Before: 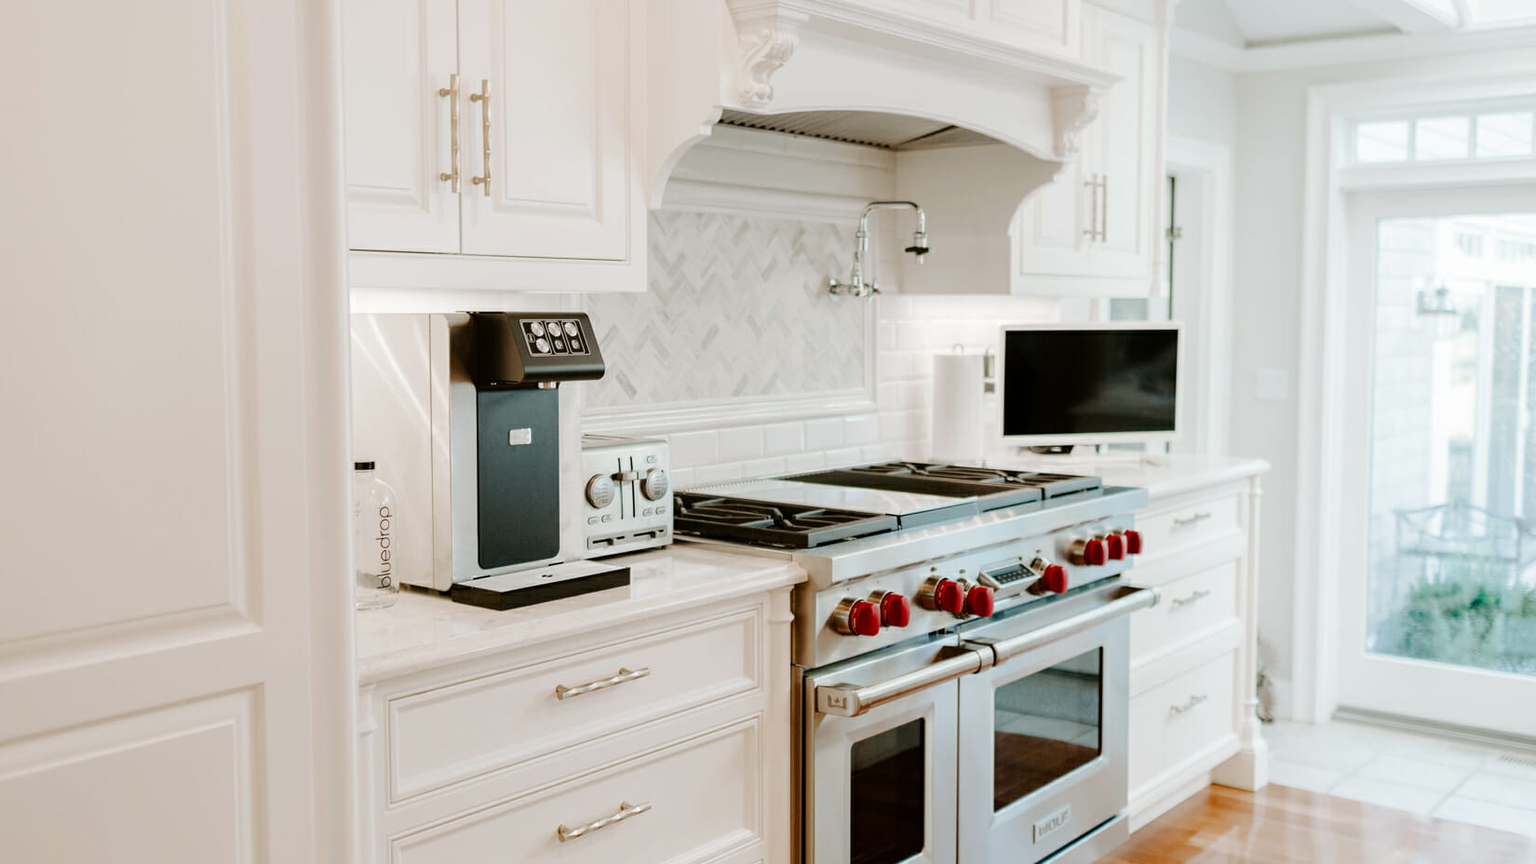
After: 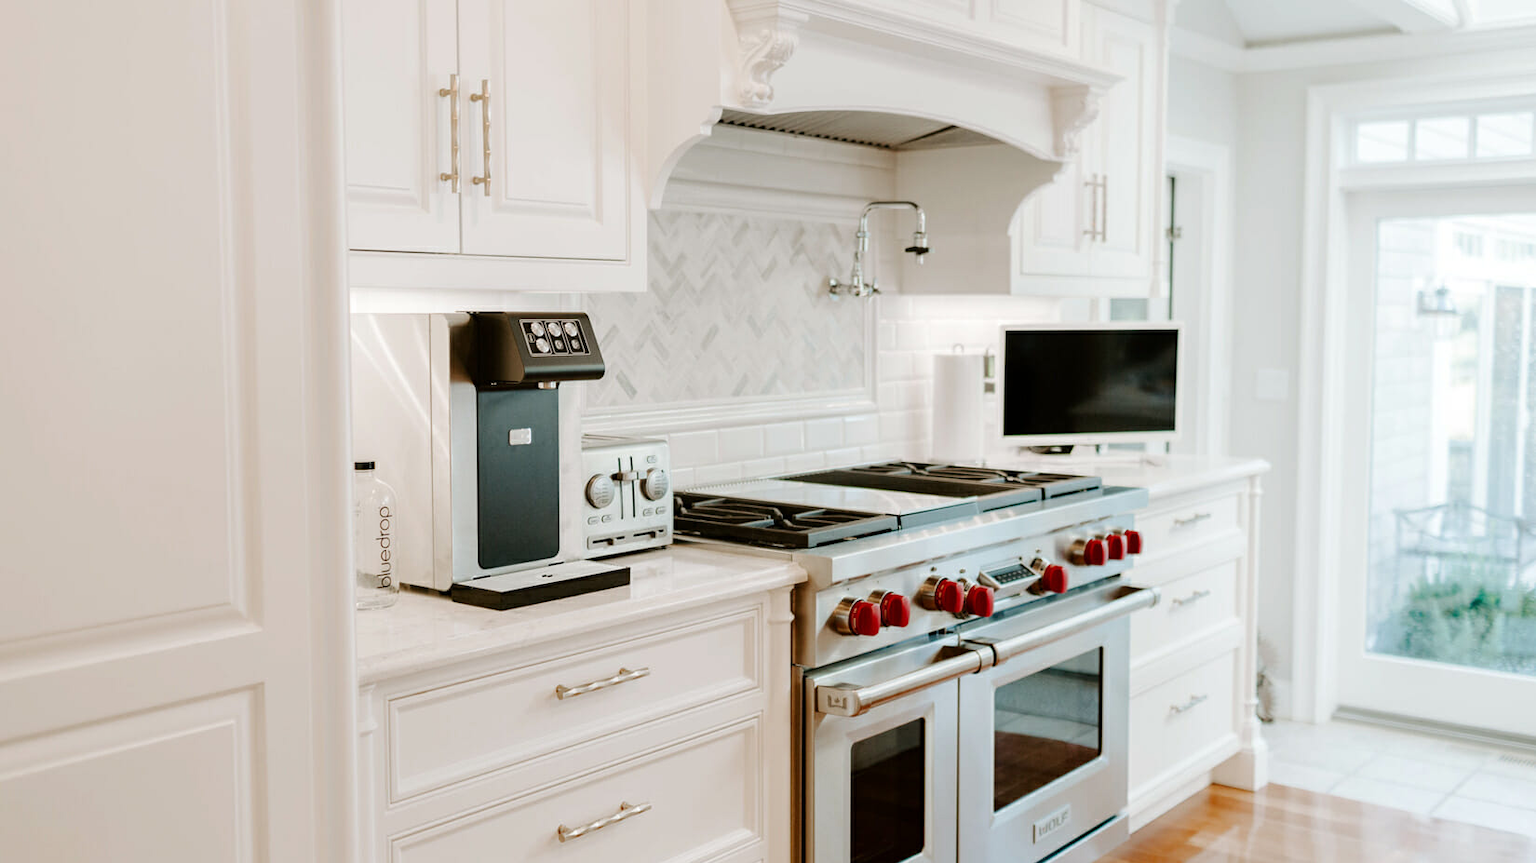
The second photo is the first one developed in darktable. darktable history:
exposure: exposure 0.027 EV, compensate highlight preservation false
